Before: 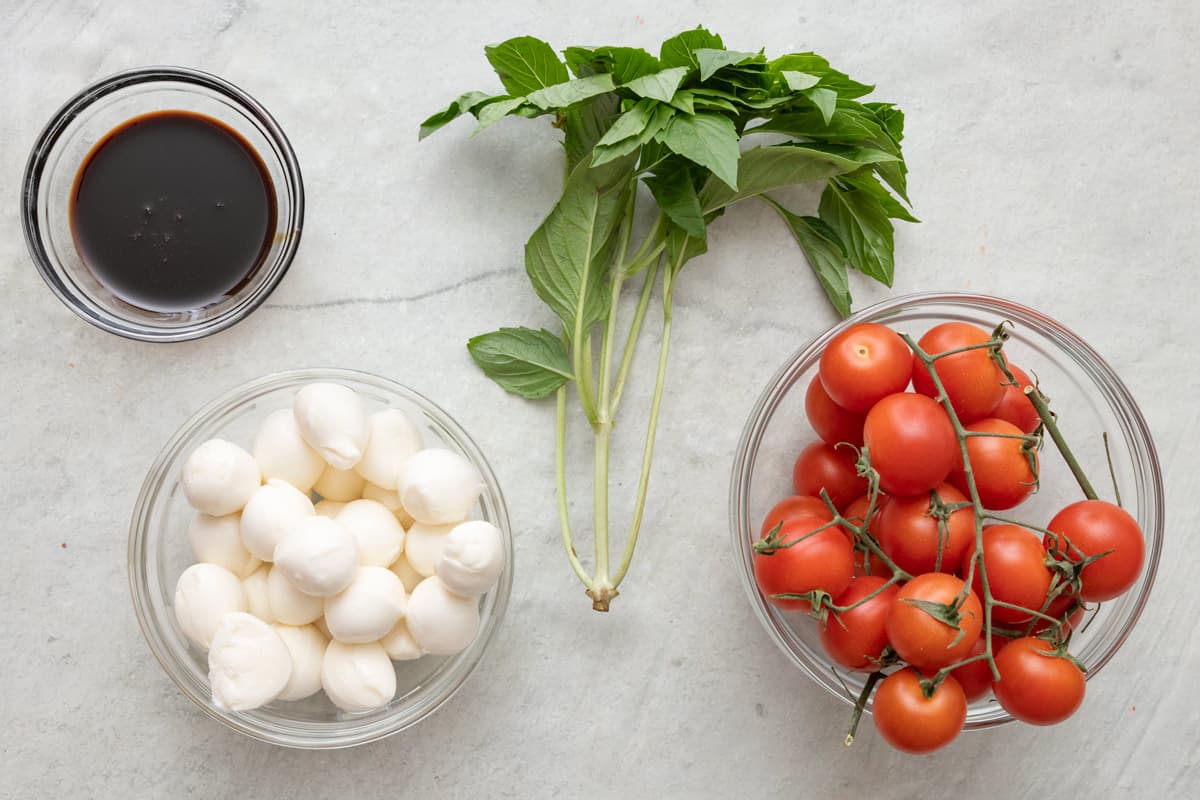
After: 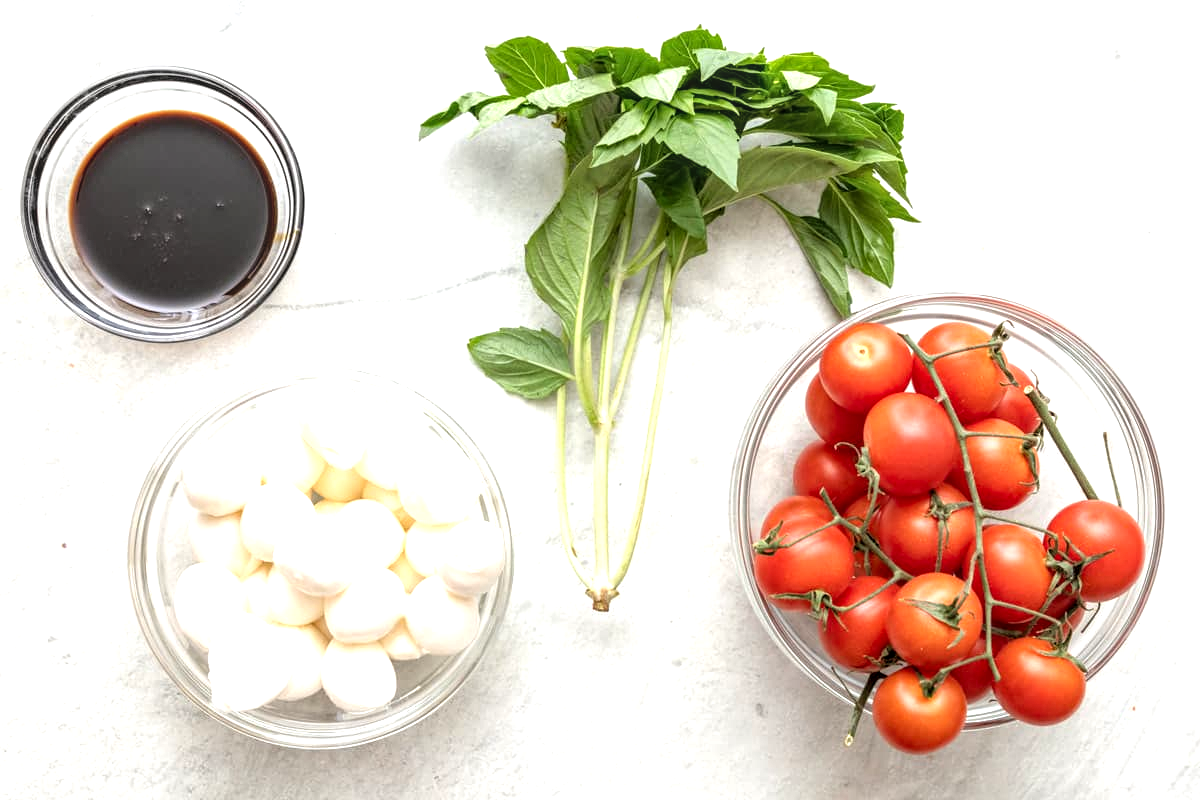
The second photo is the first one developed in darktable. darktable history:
tone equalizer: -8 EV -0.729 EV, -7 EV -0.692 EV, -6 EV -0.584 EV, -5 EV -0.401 EV, -3 EV 0.385 EV, -2 EV 0.6 EV, -1 EV 0.69 EV, +0 EV 0.761 EV
levels: levels [0, 0.48, 0.961]
local contrast: on, module defaults
